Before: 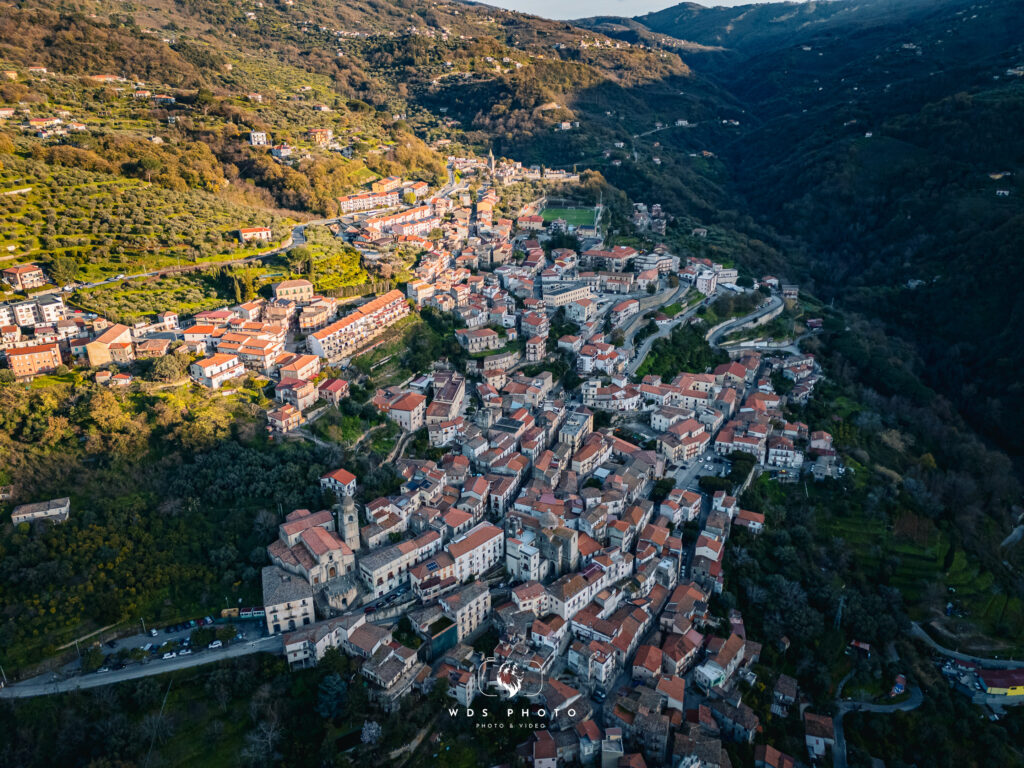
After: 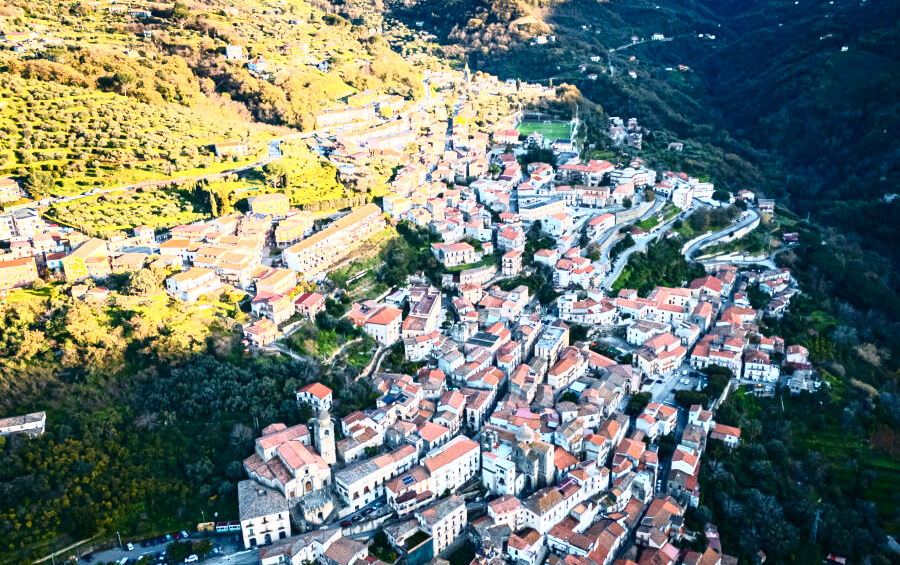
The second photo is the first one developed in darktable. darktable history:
crop and rotate: left 2.425%, top 11.305%, right 9.6%, bottom 15.08%
contrast brightness saturation: contrast 0.2, brightness 0.16, saturation 0.22
shadows and highlights: shadows -62.32, white point adjustment -5.22, highlights 61.59
exposure: compensate exposure bias true, compensate highlight preservation false
